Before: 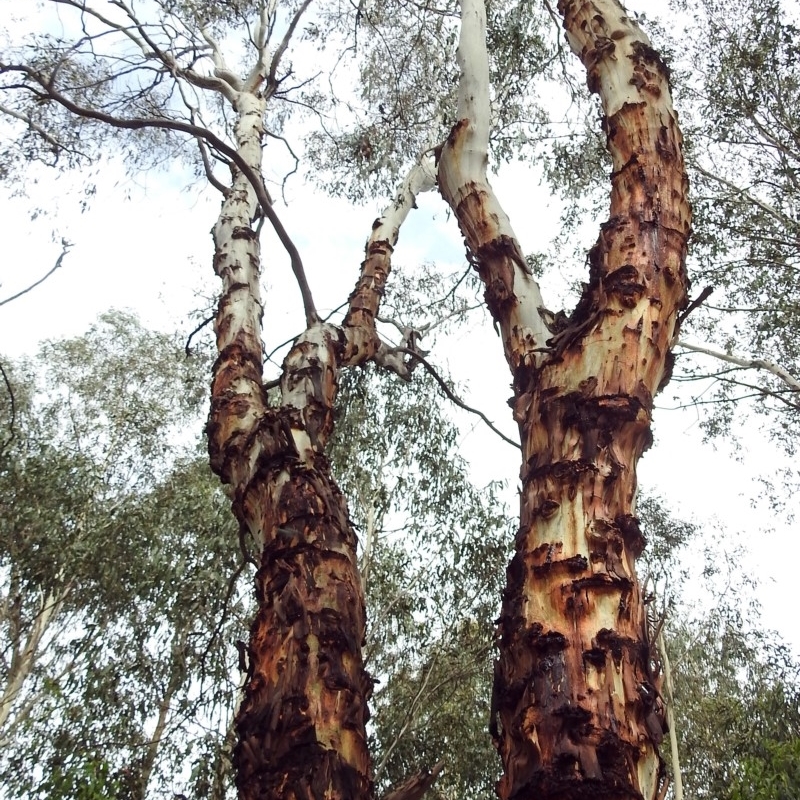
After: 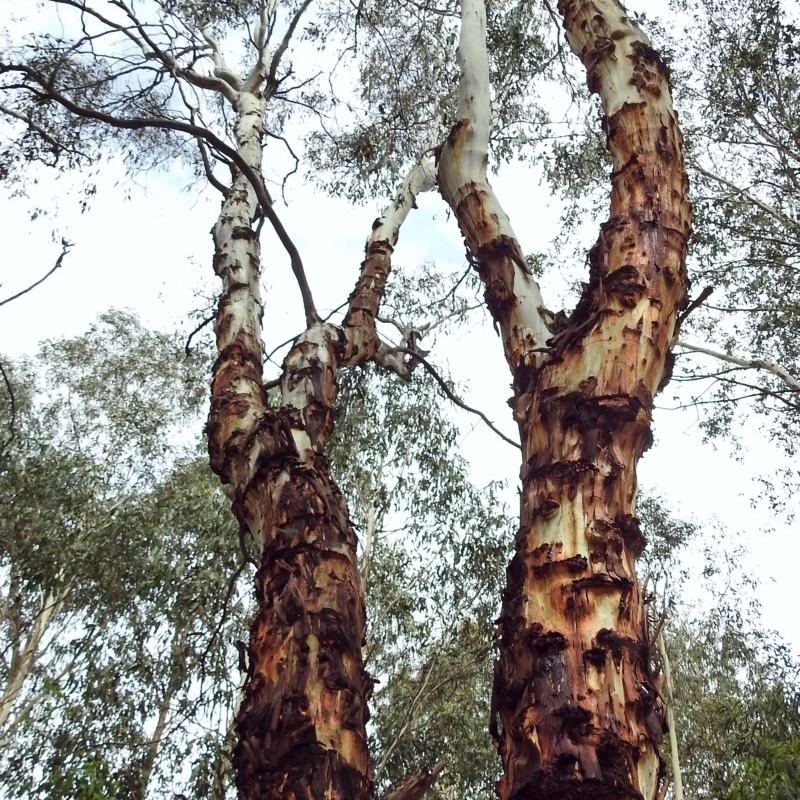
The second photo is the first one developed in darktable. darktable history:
shadows and highlights: highlights color adjustment 0%, soften with gaussian
white balance: red 0.986, blue 1.01
